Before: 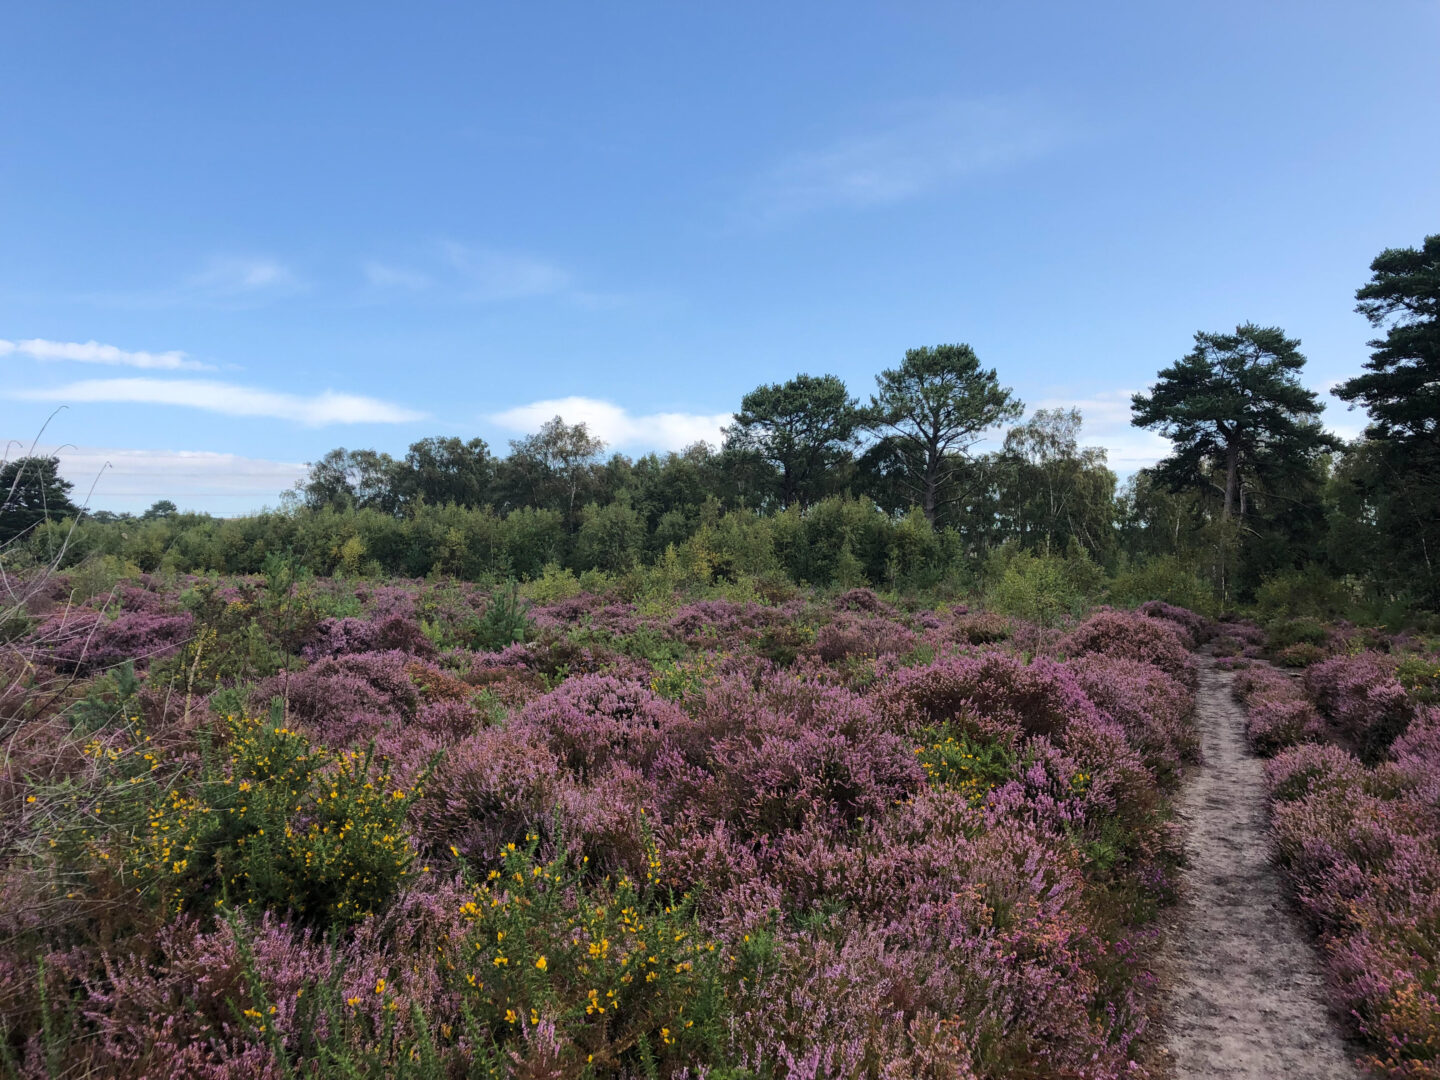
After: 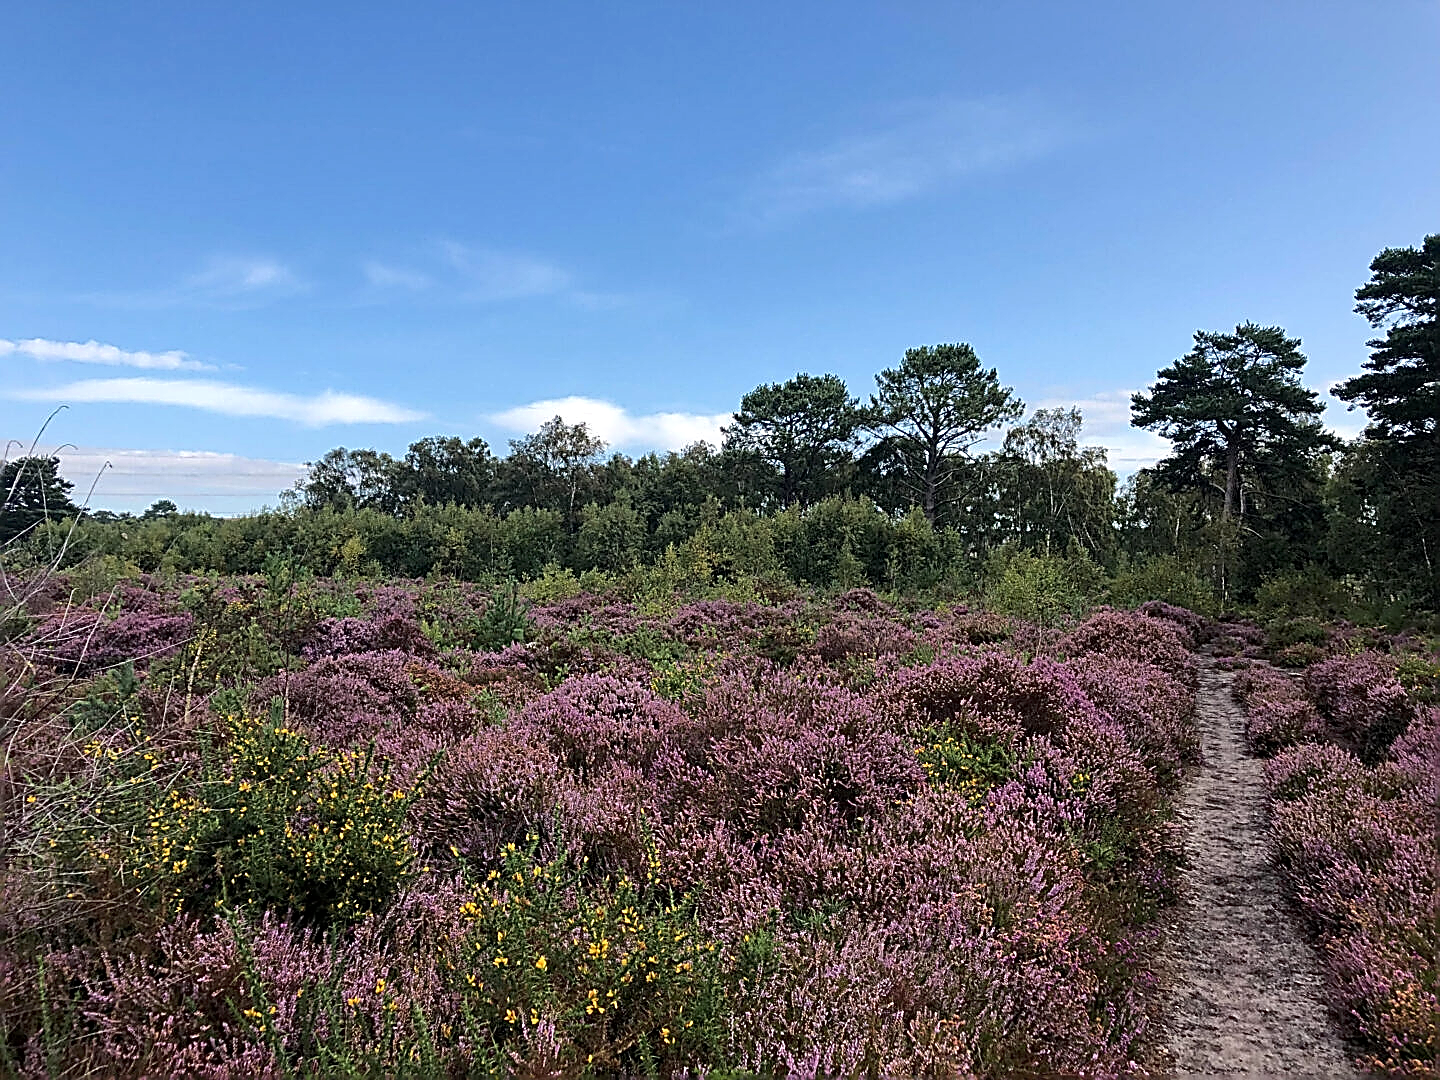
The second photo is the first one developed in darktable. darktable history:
haze removal: compatibility mode true, adaptive false
sharpen: amount 1.861
exposure: exposure -0.021 EV, compensate highlight preservation false
local contrast: mode bilateral grid, contrast 20, coarseness 50, detail 120%, midtone range 0.2
